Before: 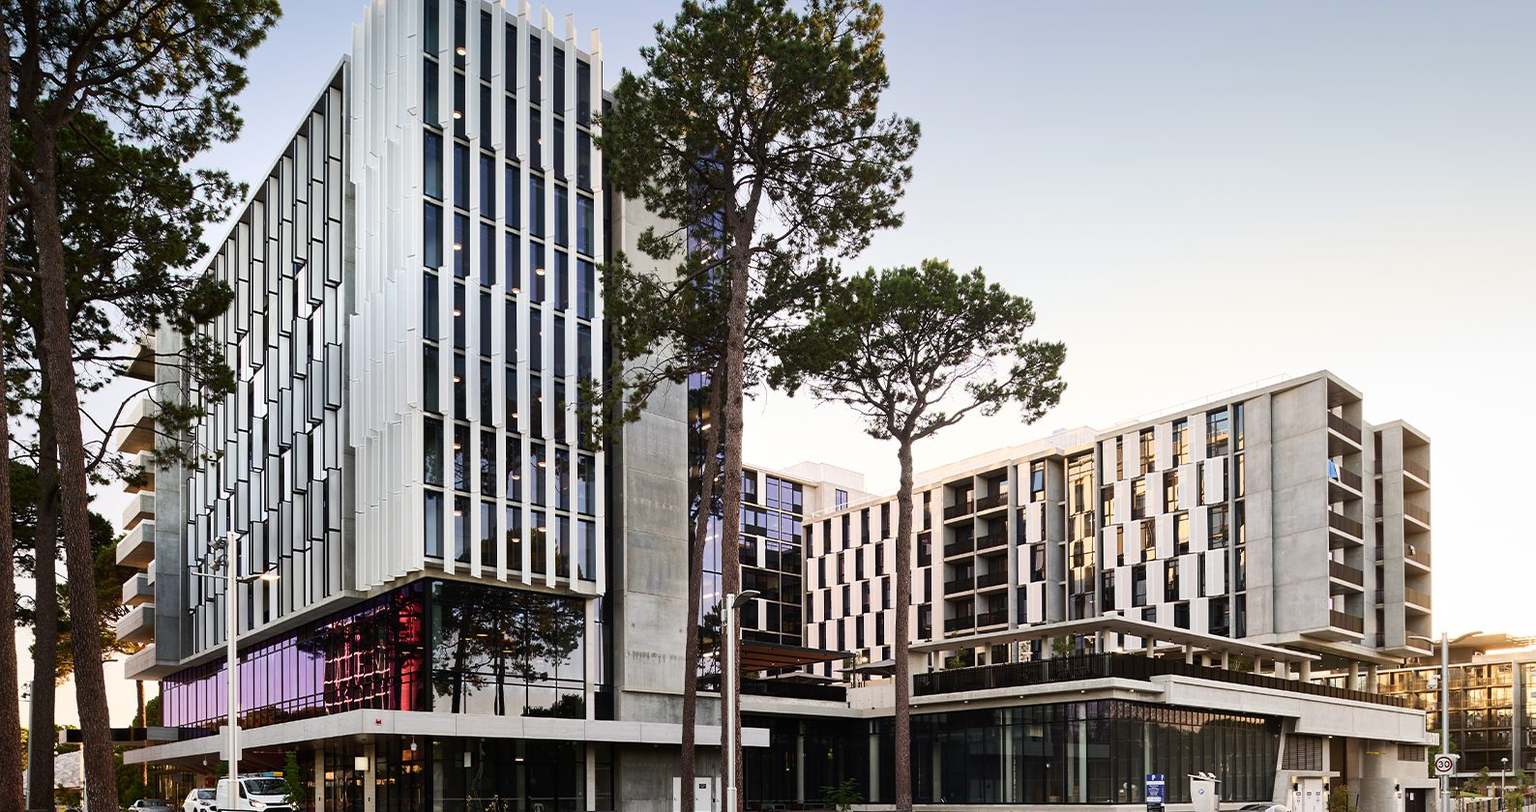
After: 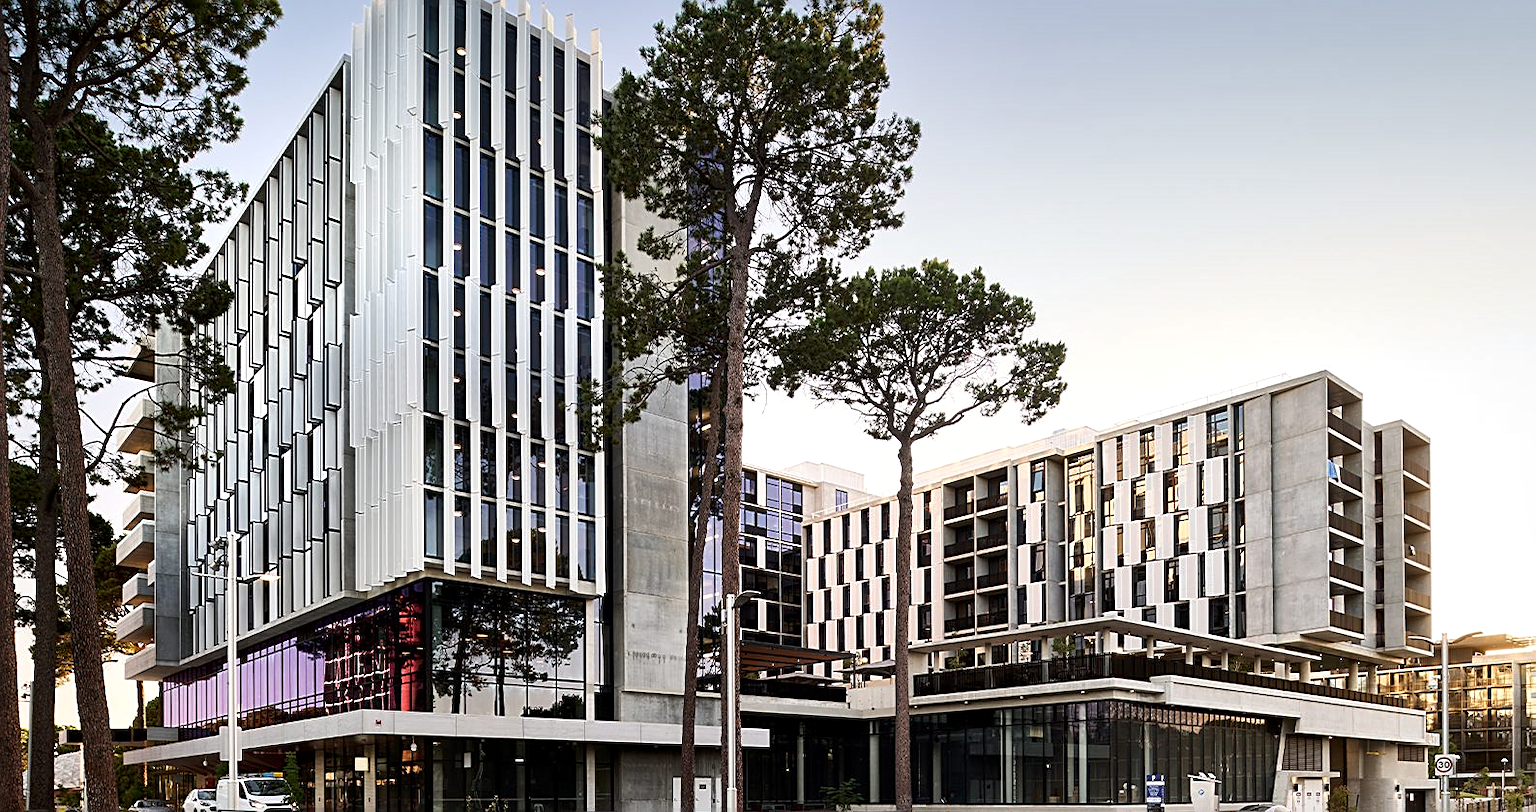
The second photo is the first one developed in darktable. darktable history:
local contrast: mode bilateral grid, contrast 25, coarseness 60, detail 151%, midtone range 0.2
sharpen: on, module defaults
tone equalizer: on, module defaults
